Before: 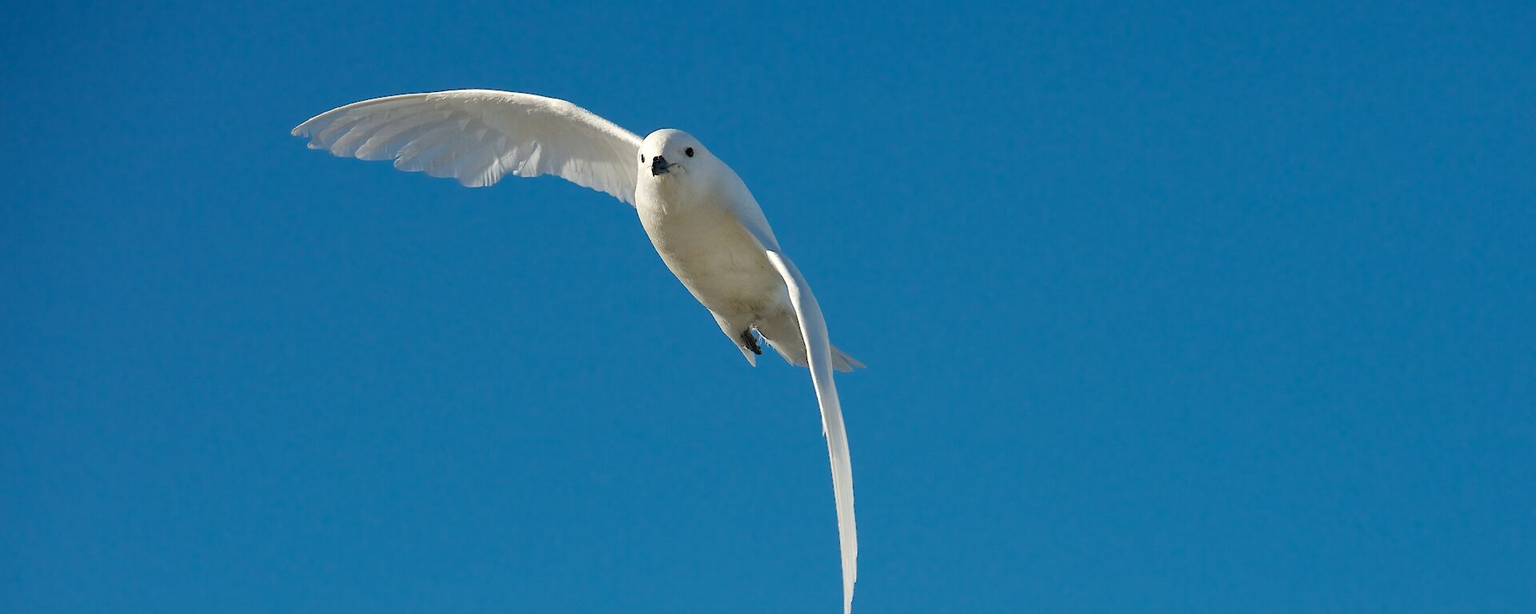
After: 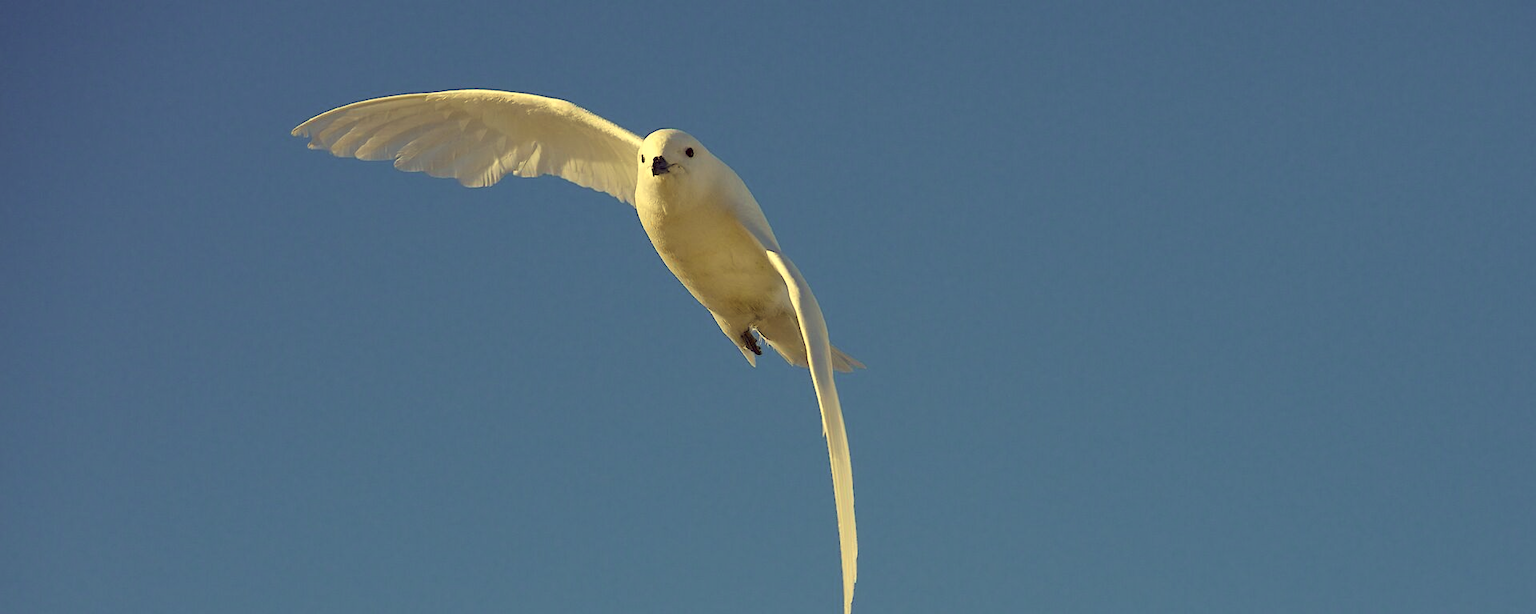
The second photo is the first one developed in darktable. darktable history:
color correction: highlights a* -0.358, highlights b* 39.76, shadows a* 9.56, shadows b* -0.69
